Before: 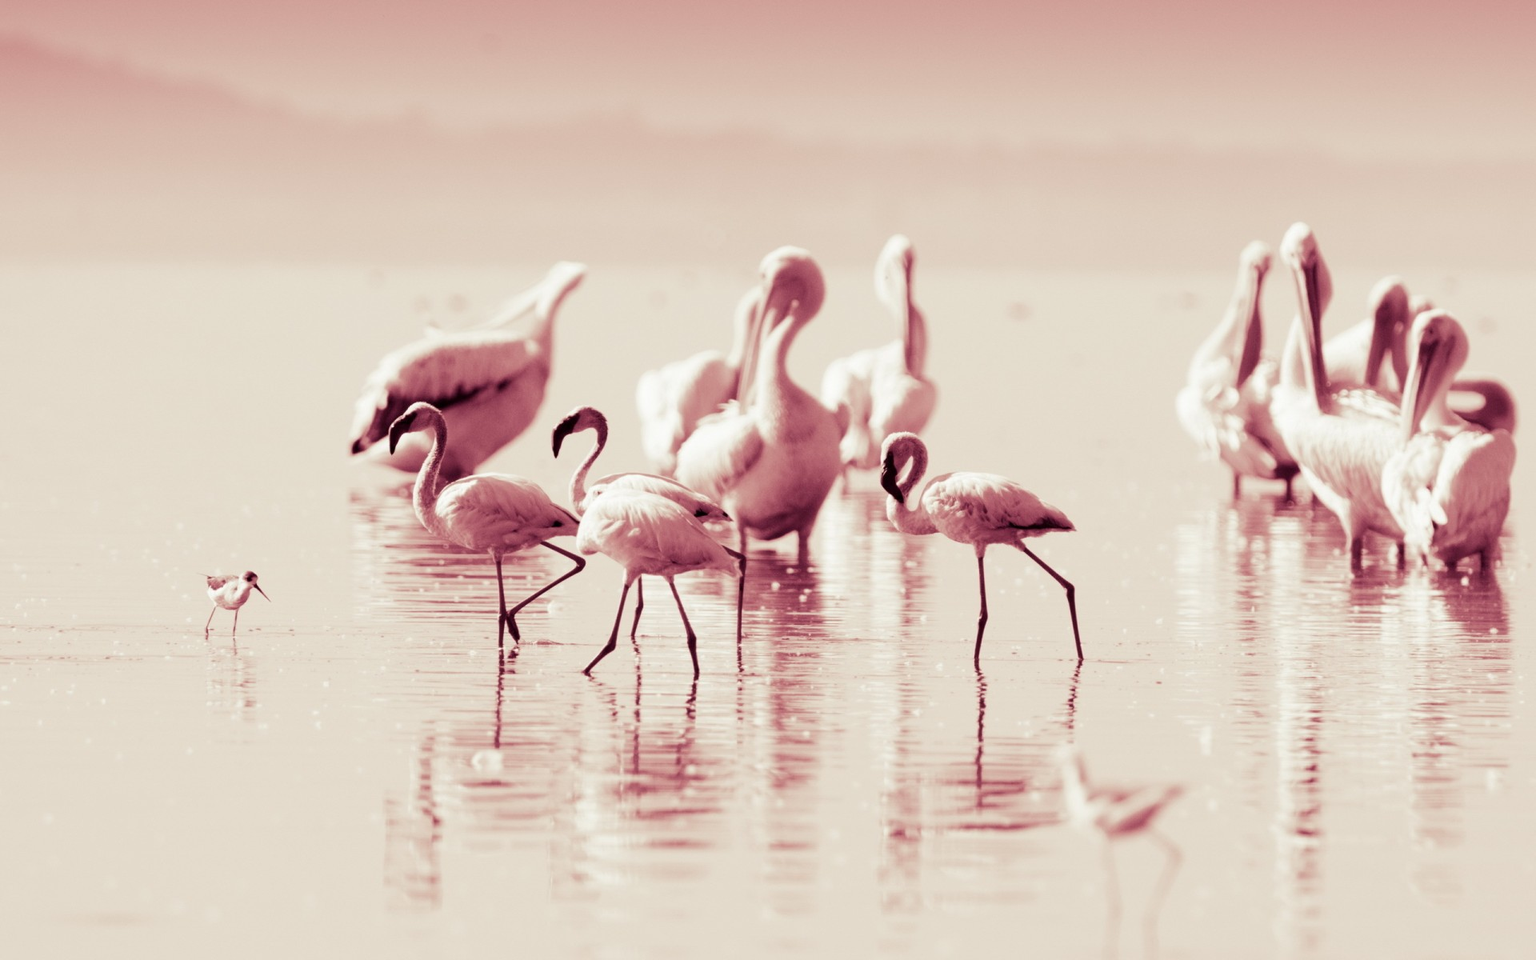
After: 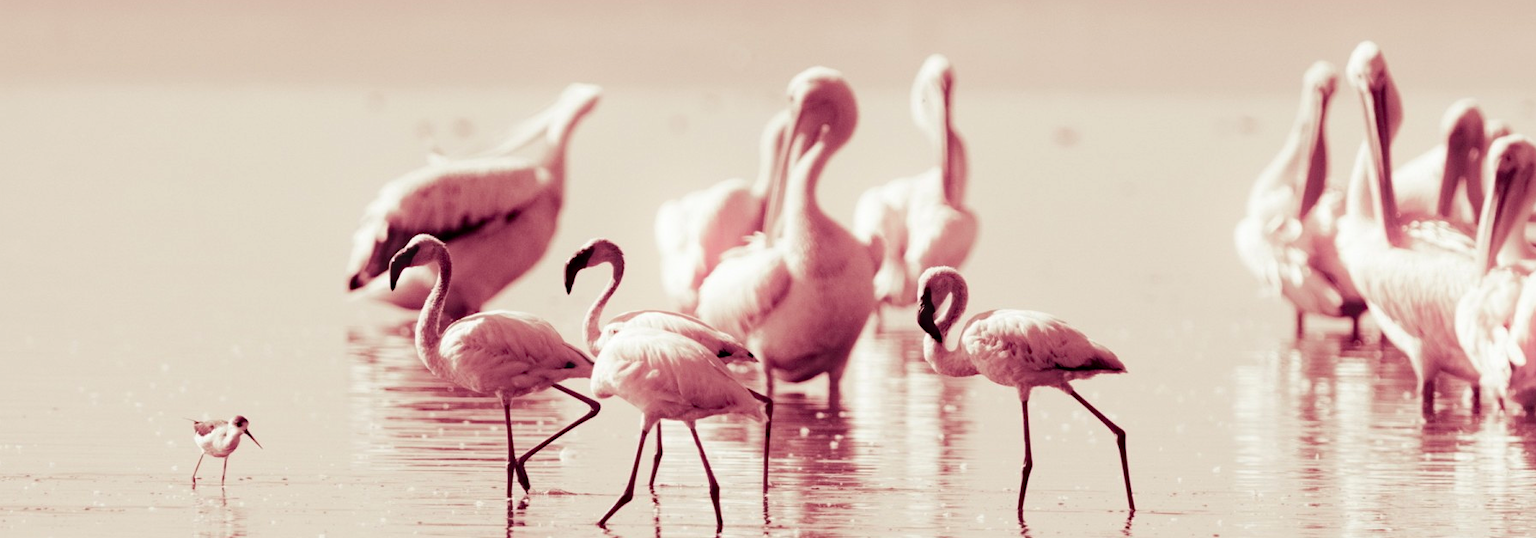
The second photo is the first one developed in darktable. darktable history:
haze removal: strength 0.25, distance 0.25, compatibility mode true, adaptive false
crop: left 1.744%, top 19.225%, right 5.069%, bottom 28.357%
bloom: size 9%, threshold 100%, strength 7%
